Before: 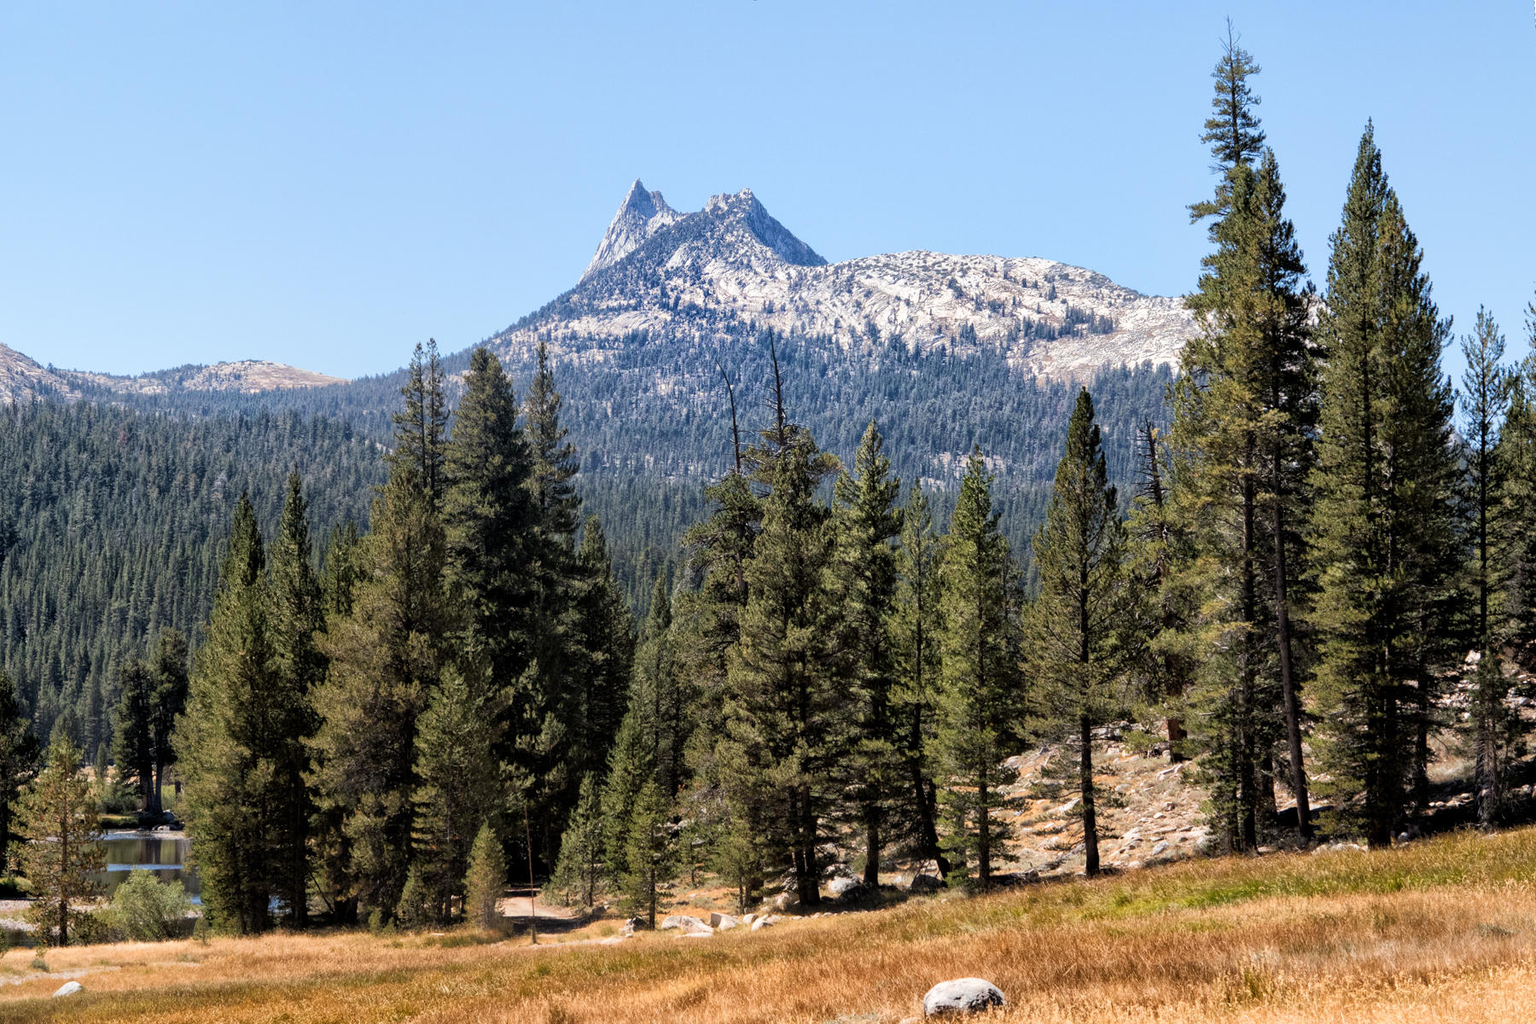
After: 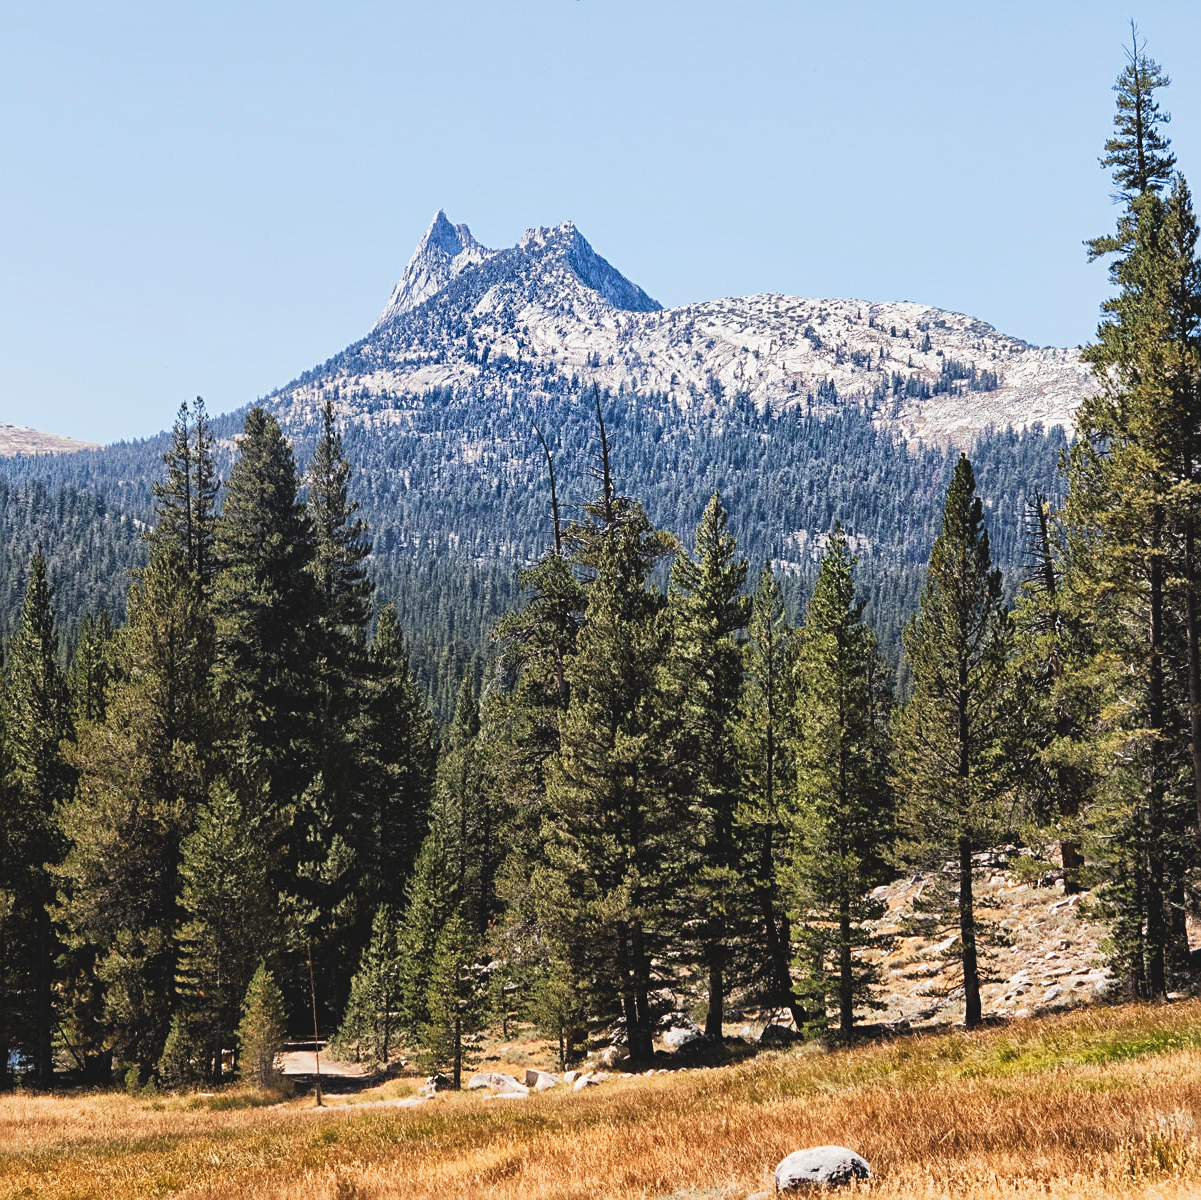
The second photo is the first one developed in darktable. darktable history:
tone curve: curves: ch0 [(0, 0.084) (0.155, 0.169) (0.46, 0.466) (0.751, 0.788) (1, 0.961)]; ch1 [(0, 0) (0.43, 0.408) (0.476, 0.469) (0.505, 0.503) (0.553, 0.563) (0.592, 0.581) (0.631, 0.625) (1, 1)]; ch2 [(0, 0) (0.505, 0.495) (0.55, 0.557) (0.583, 0.573) (1, 1)], preserve colors none
sharpen: radius 2.752
crop: left 17.082%, right 16.192%
